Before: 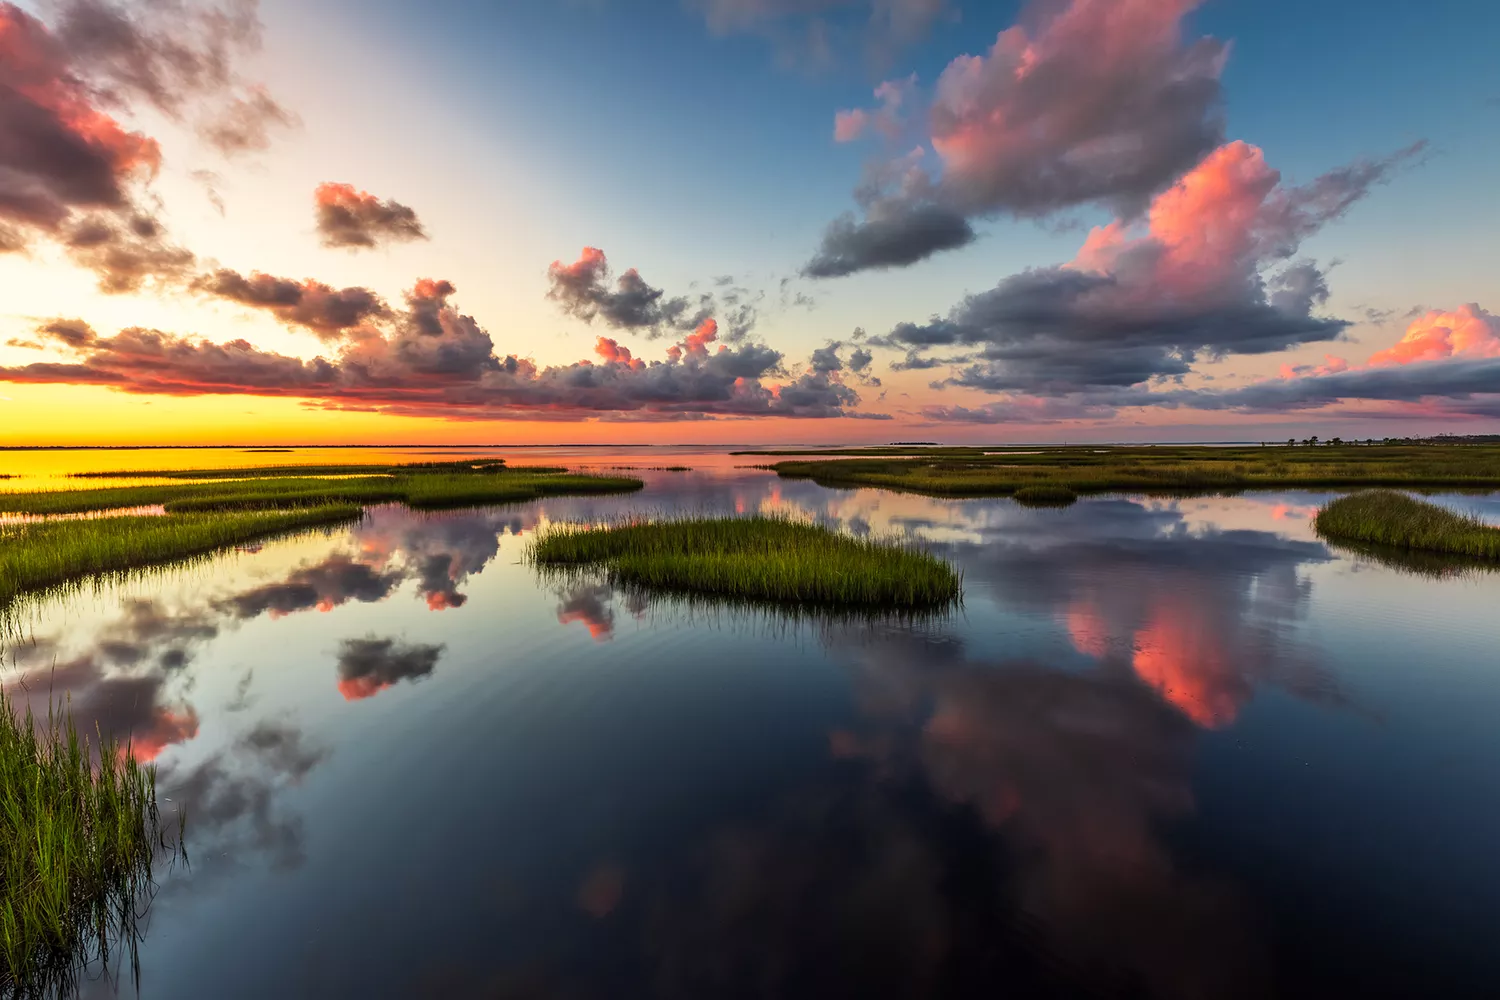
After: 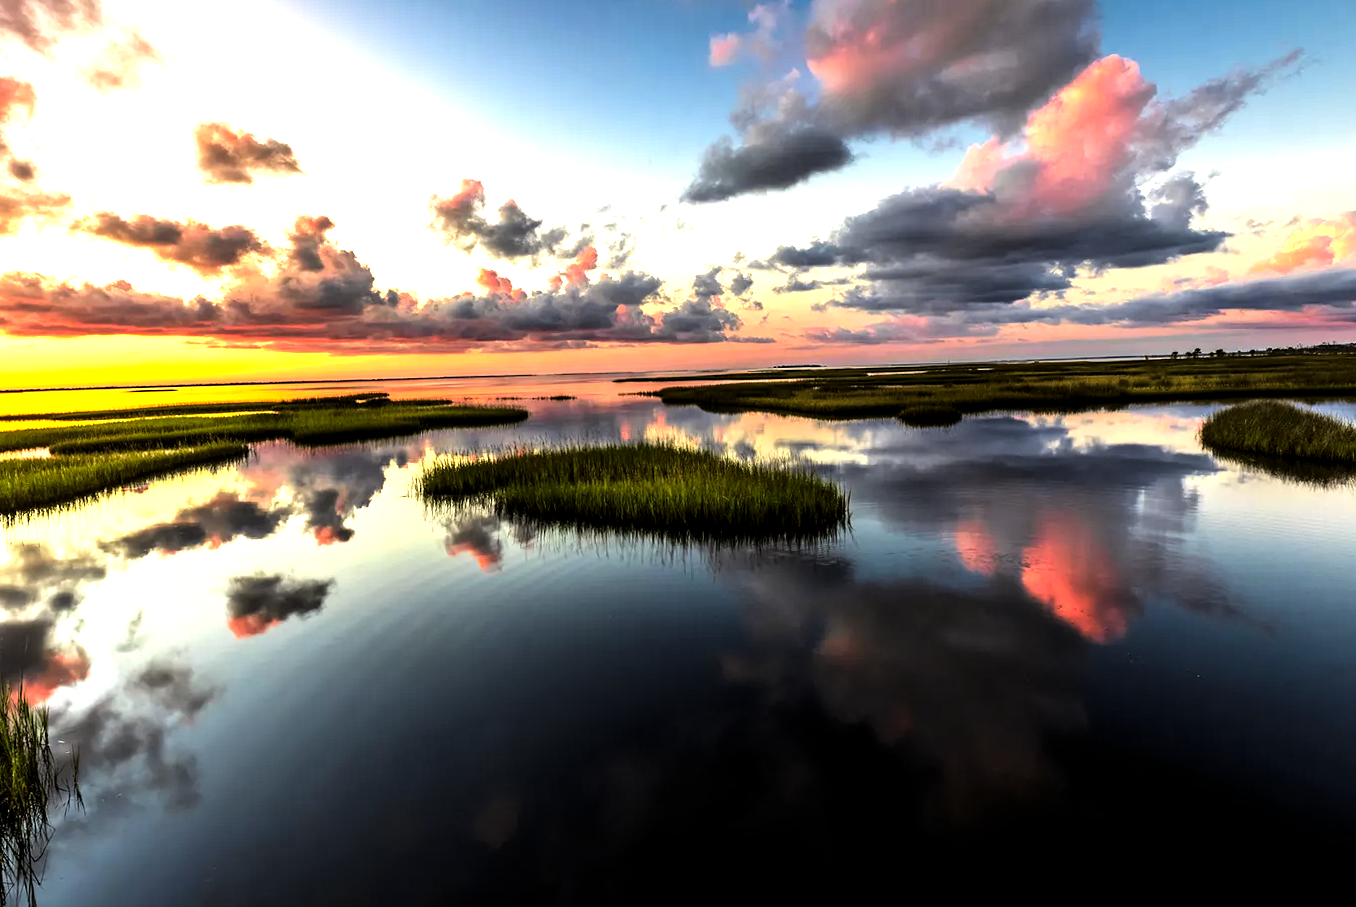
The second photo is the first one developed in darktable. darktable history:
tone curve: curves: ch0 [(0, 0.021) (0.049, 0.044) (0.152, 0.14) (0.328, 0.377) (0.473, 0.543) (0.641, 0.705) (0.85, 0.894) (1, 0.969)]; ch1 [(0, 0) (0.302, 0.331) (0.433, 0.432) (0.472, 0.47) (0.502, 0.503) (0.527, 0.516) (0.564, 0.573) (0.614, 0.626) (0.677, 0.701) (0.859, 0.885) (1, 1)]; ch2 [(0, 0) (0.33, 0.301) (0.447, 0.44) (0.487, 0.496) (0.502, 0.516) (0.535, 0.563) (0.565, 0.597) (0.608, 0.641) (1, 1)], color space Lab, independent channels, preserve colors none
crop and rotate: angle 1.52°, left 6.039%, top 5.7%
levels: levels [0.044, 0.475, 0.791]
exposure: exposure 0.078 EV, compensate exposure bias true, compensate highlight preservation false
